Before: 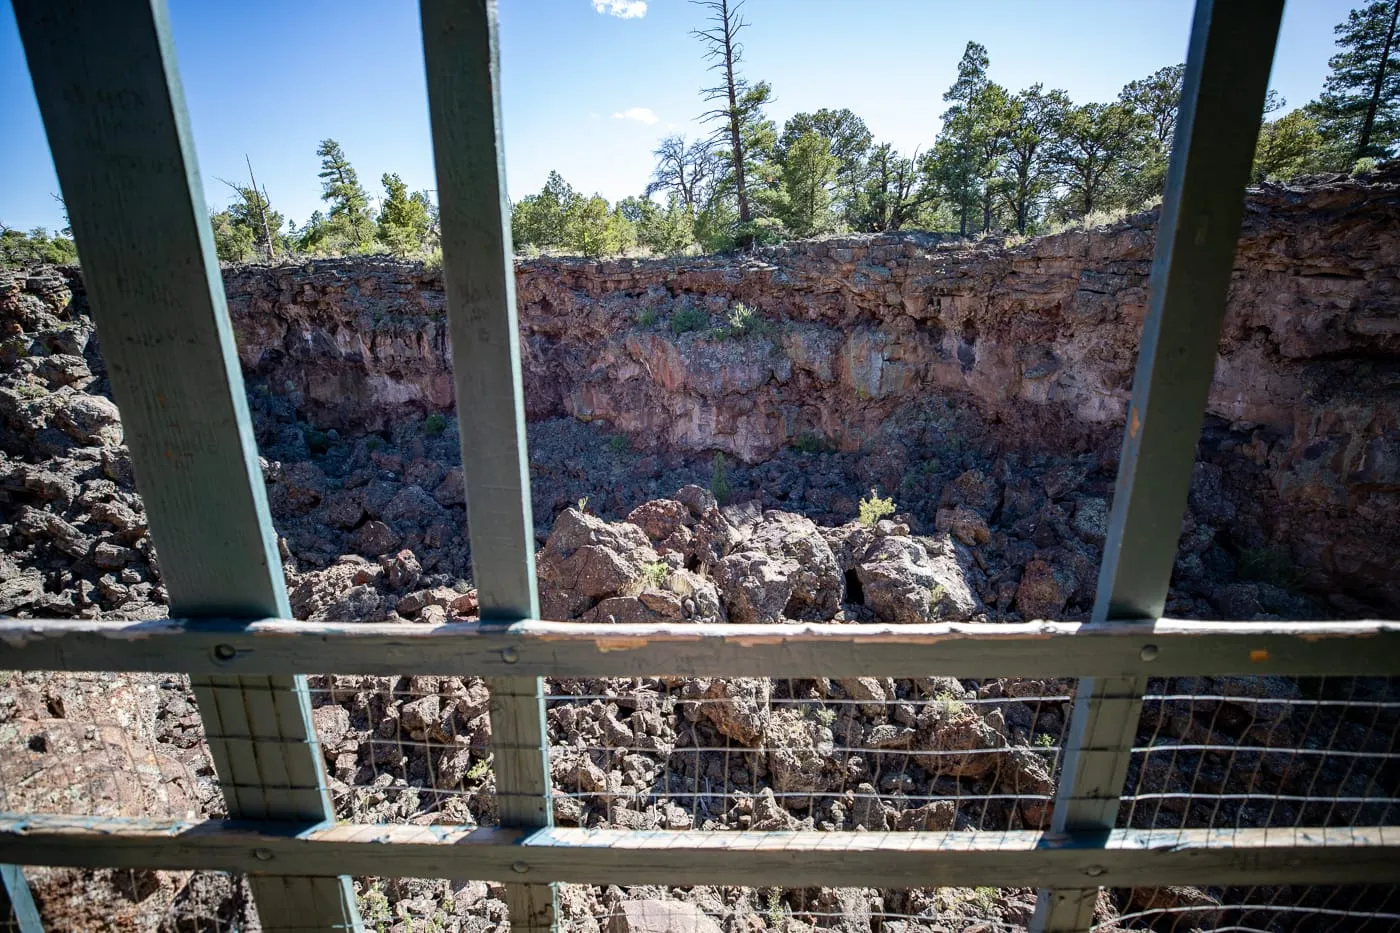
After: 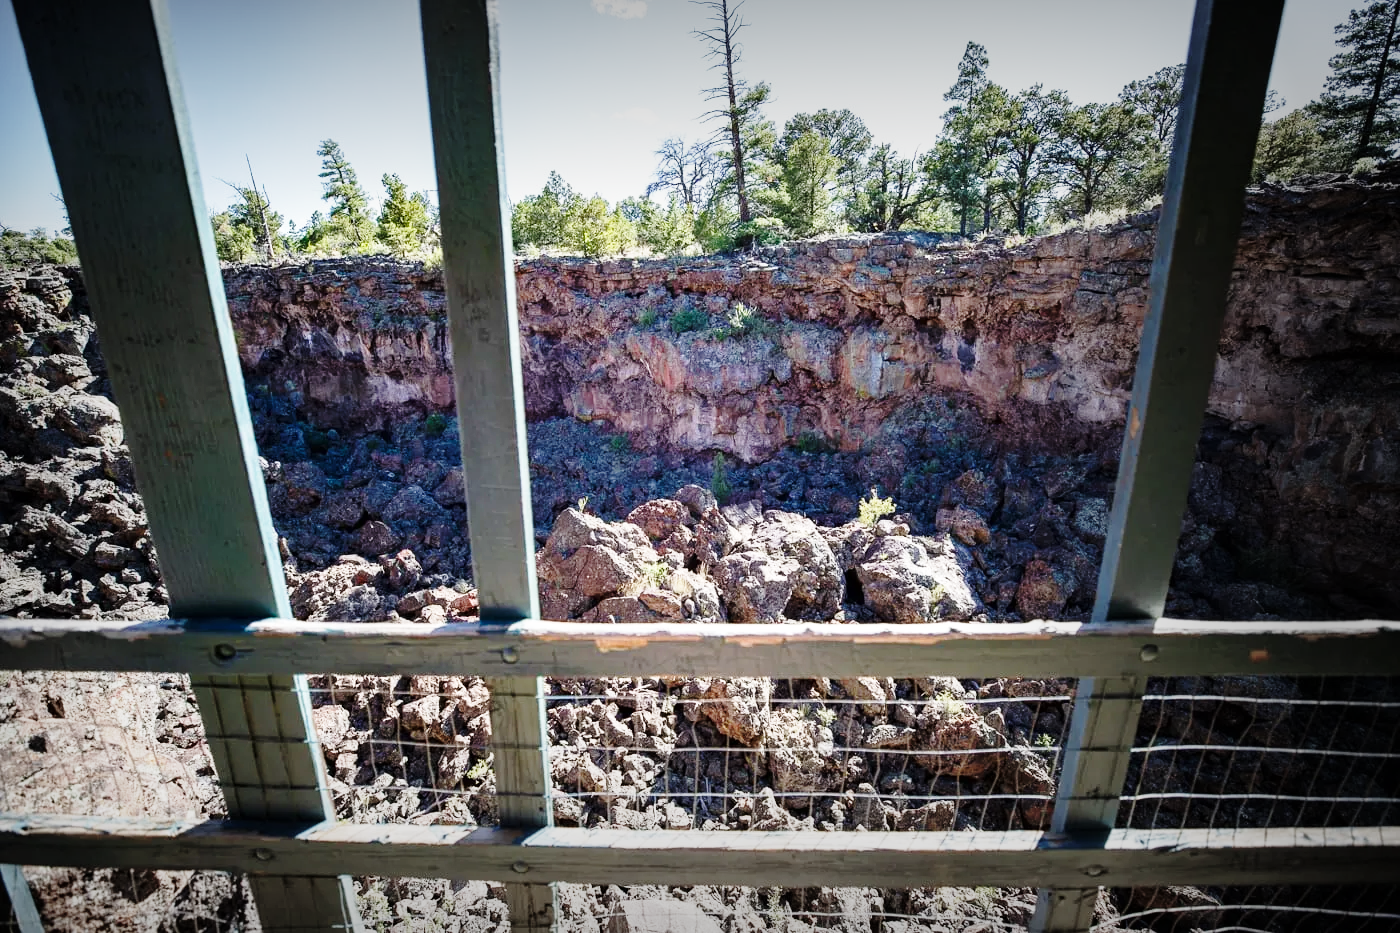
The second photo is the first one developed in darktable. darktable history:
base curve: curves: ch0 [(0, 0) (0.028, 0.03) (0.121, 0.232) (0.46, 0.748) (0.859, 0.968) (1, 1)], preserve colors none
vignetting: fall-off start 52.26%, center (-0.149, 0.013), automatic ratio true, width/height ratio 1.312, shape 0.22, unbound false
